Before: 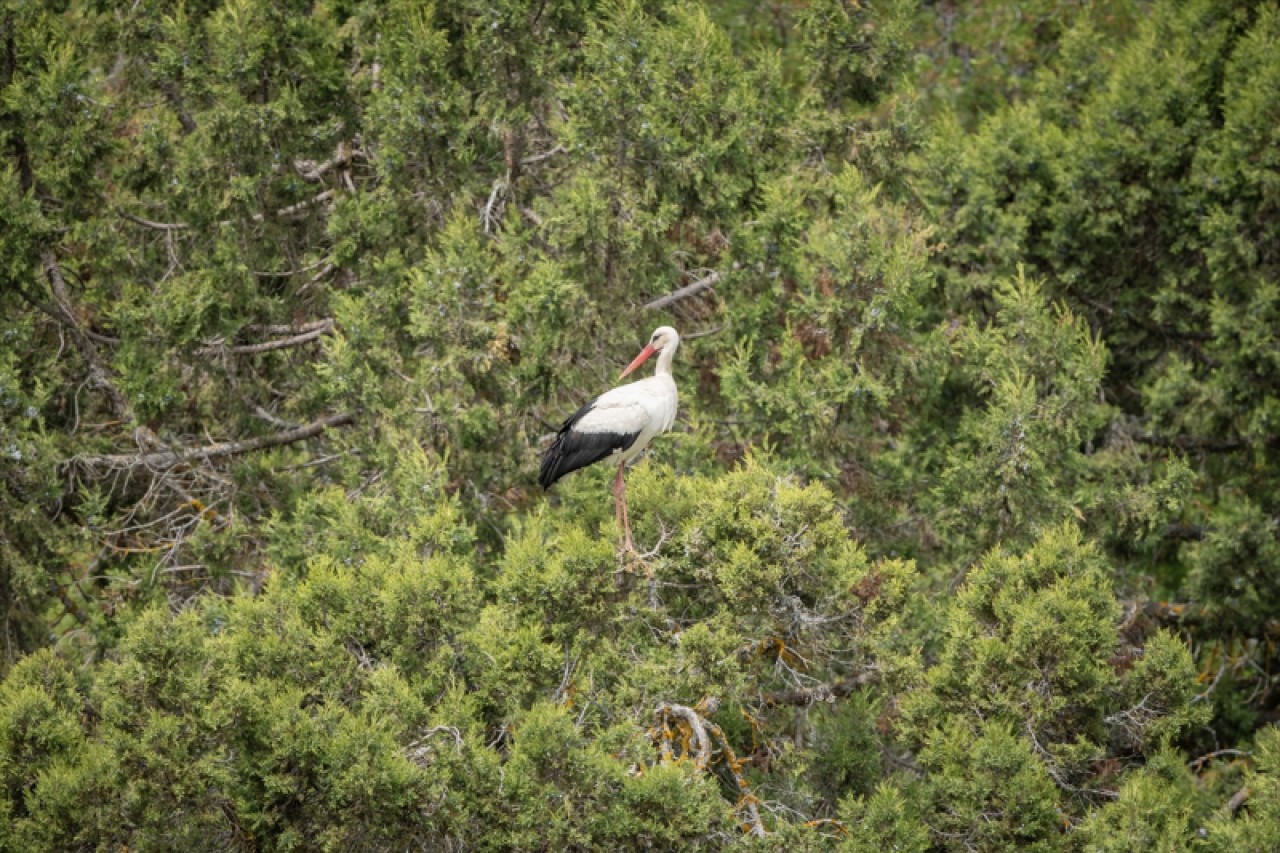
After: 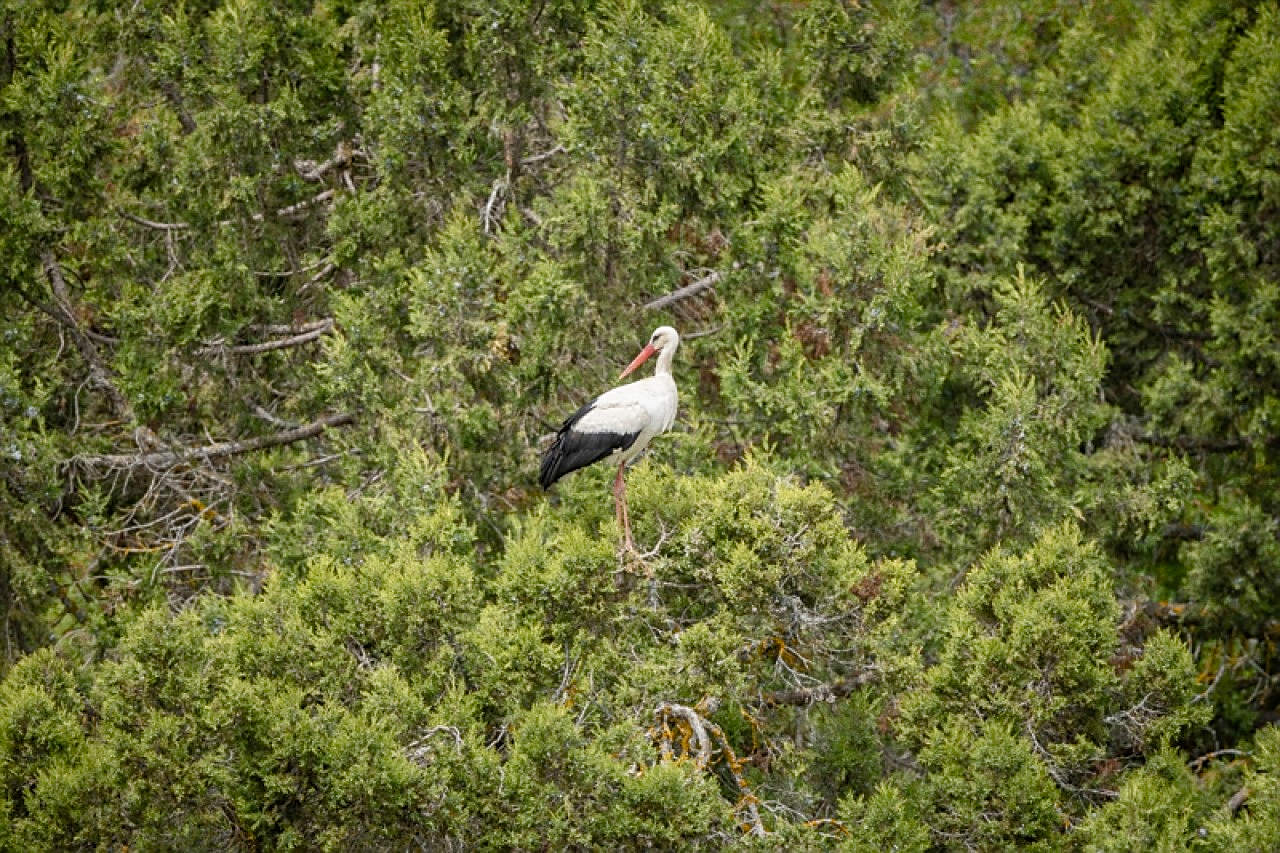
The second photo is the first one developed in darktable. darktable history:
sharpen: on, module defaults
grain: coarseness 0.09 ISO
color balance rgb: perceptual saturation grading › global saturation 20%, perceptual saturation grading › highlights -25%, perceptual saturation grading › shadows 25%
